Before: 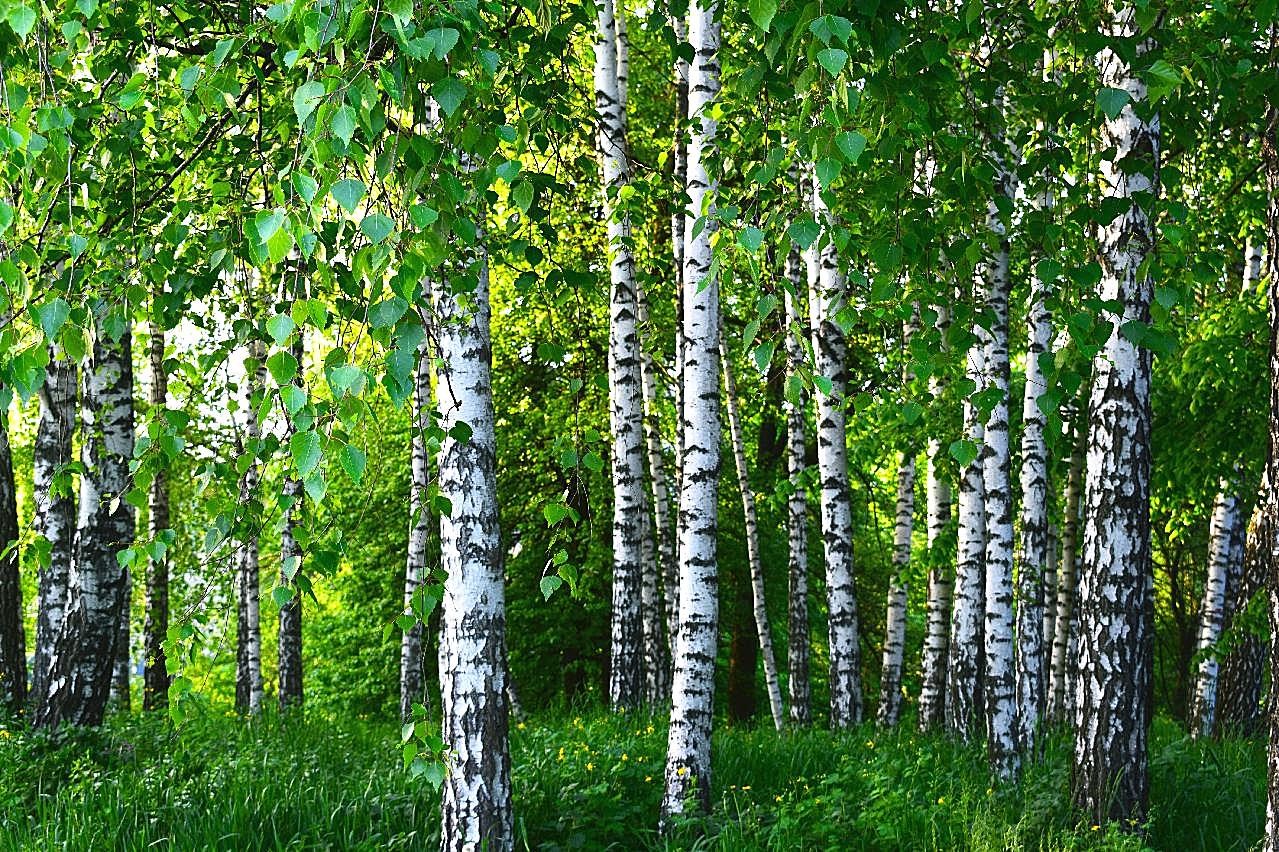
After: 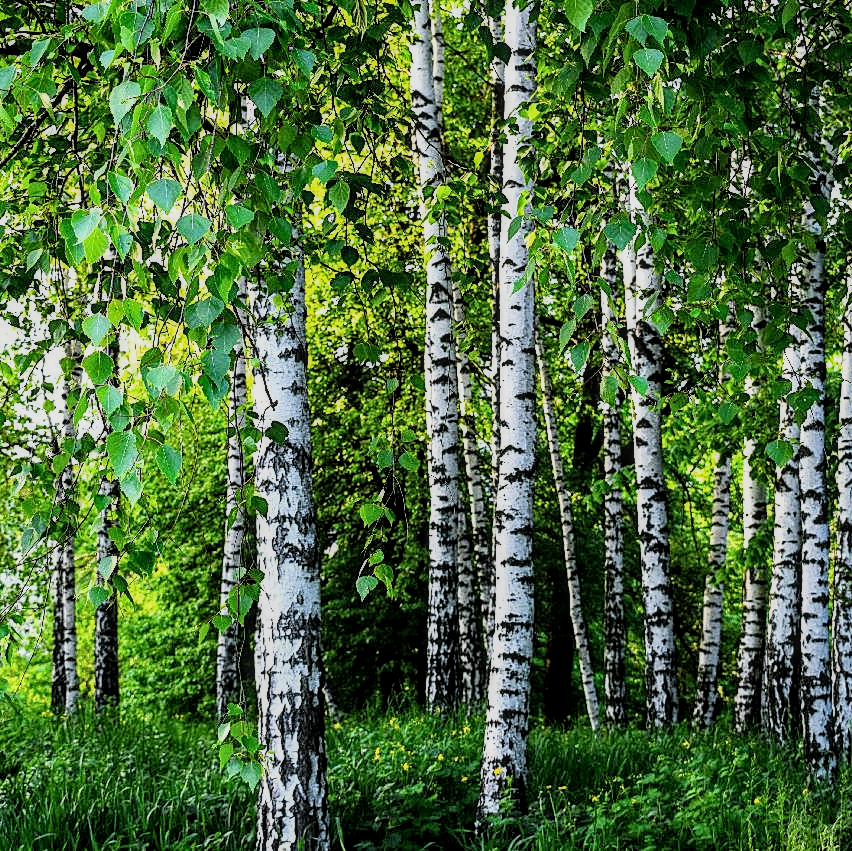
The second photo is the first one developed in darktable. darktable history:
filmic rgb: black relative exposure -5 EV, hardness 2.88, contrast 1.3
local contrast: detail 130%
crop and rotate: left 14.436%, right 18.898%
